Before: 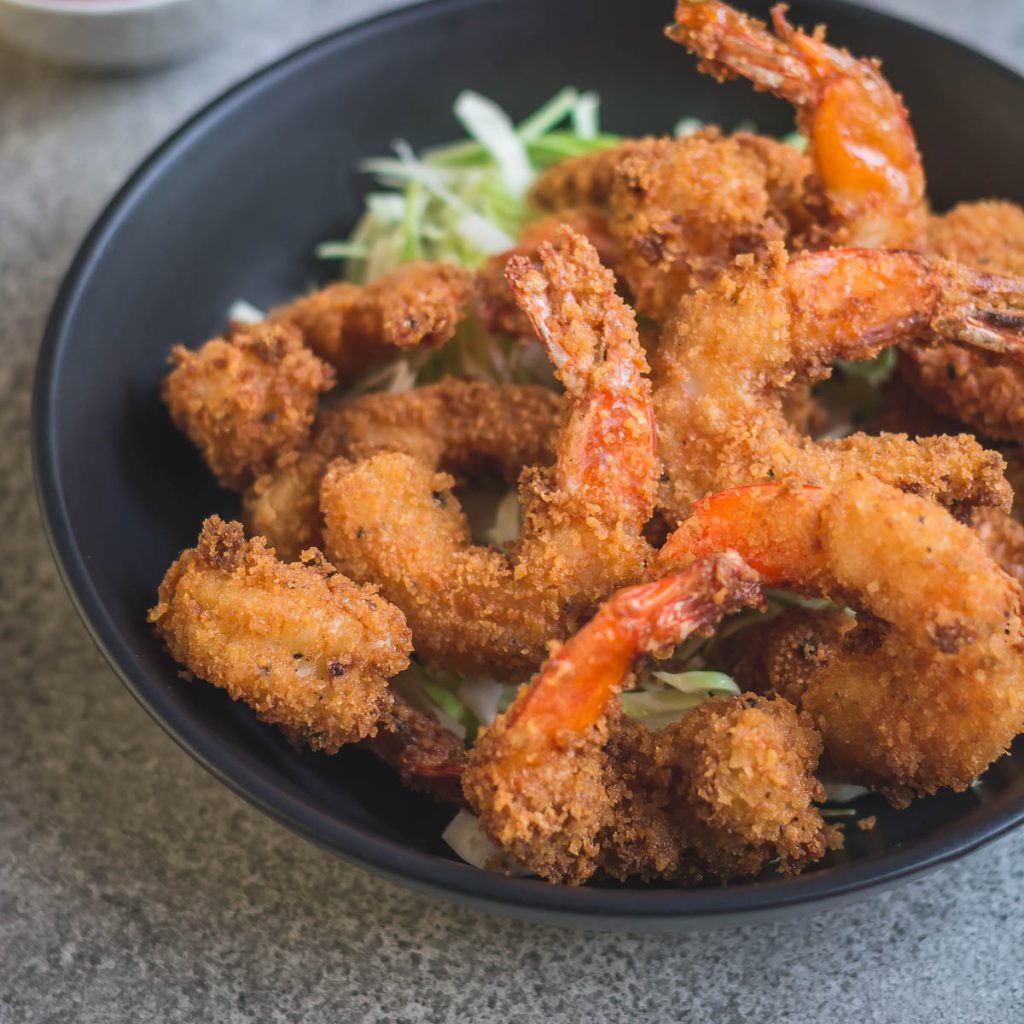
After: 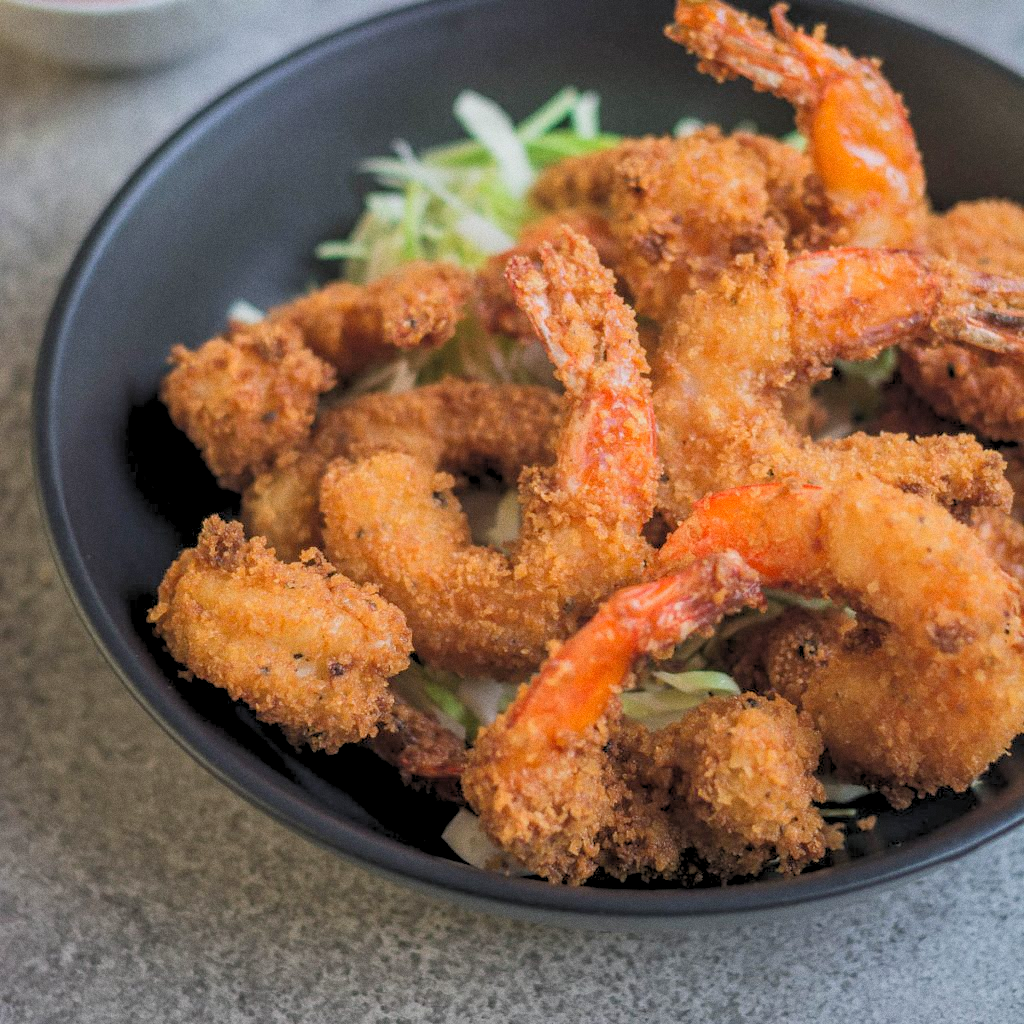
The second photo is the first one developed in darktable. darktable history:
rgb levels: preserve colors sum RGB, levels [[0.038, 0.433, 0.934], [0, 0.5, 1], [0, 0.5, 1]]
grain: coarseness 3.21 ISO
